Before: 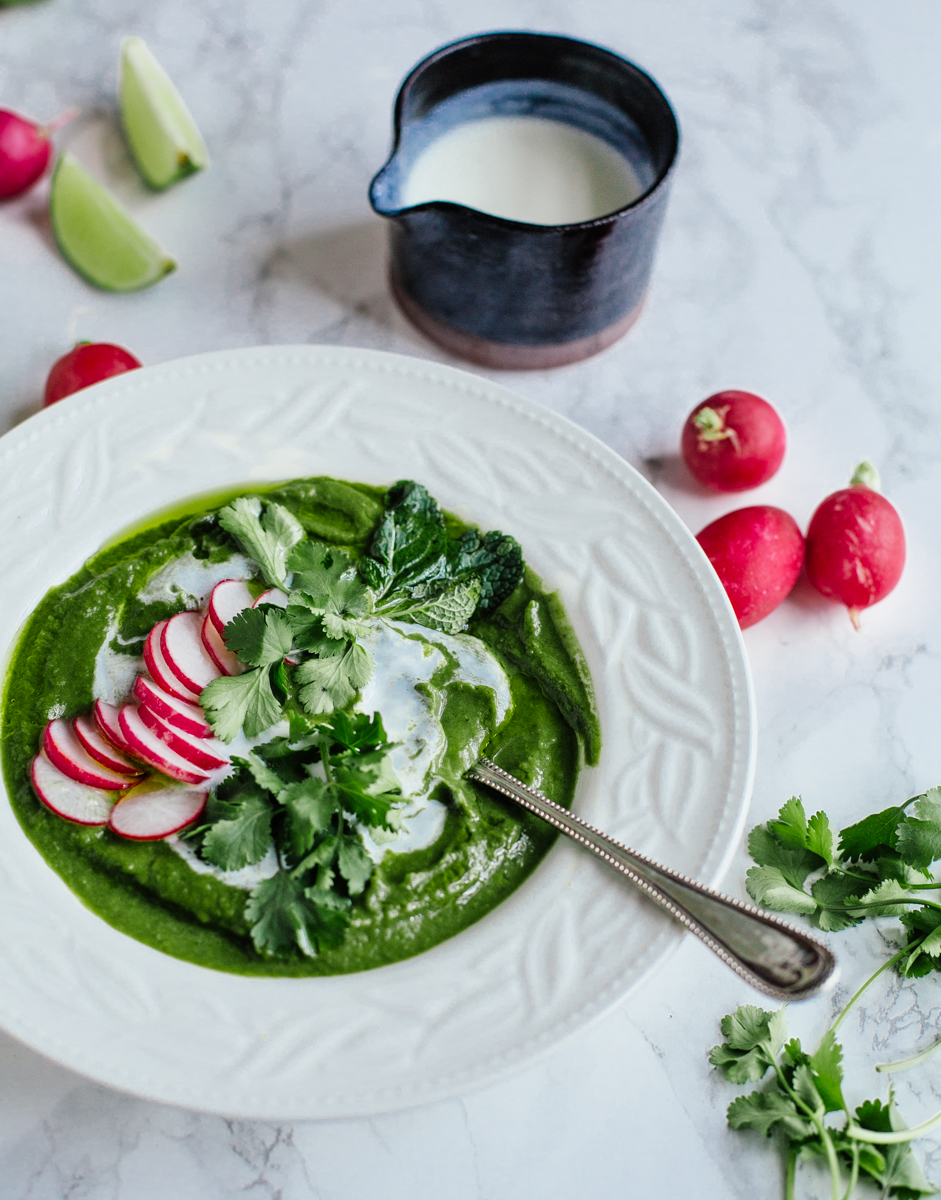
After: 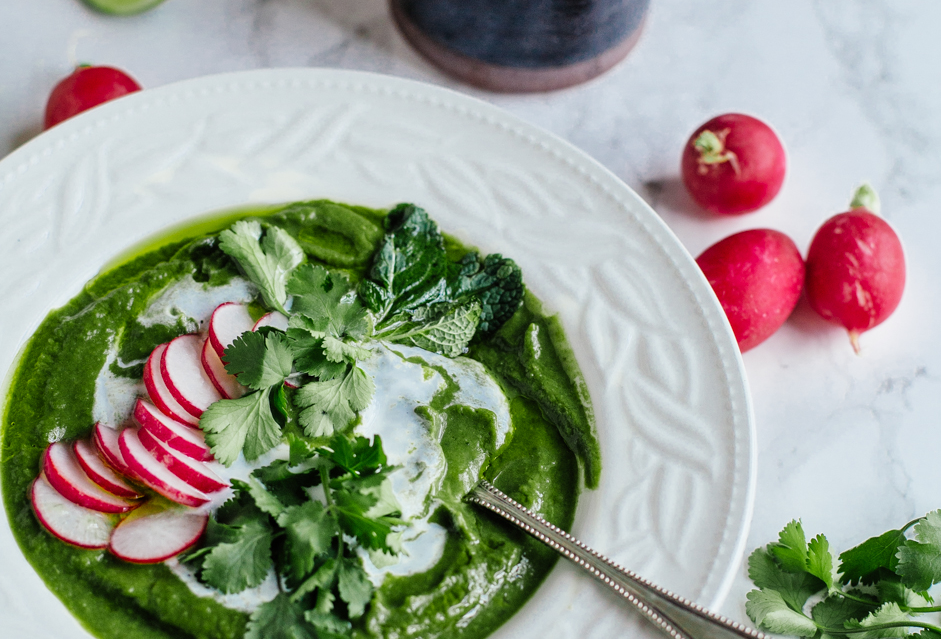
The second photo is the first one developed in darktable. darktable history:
crop and rotate: top 23.084%, bottom 23.614%
